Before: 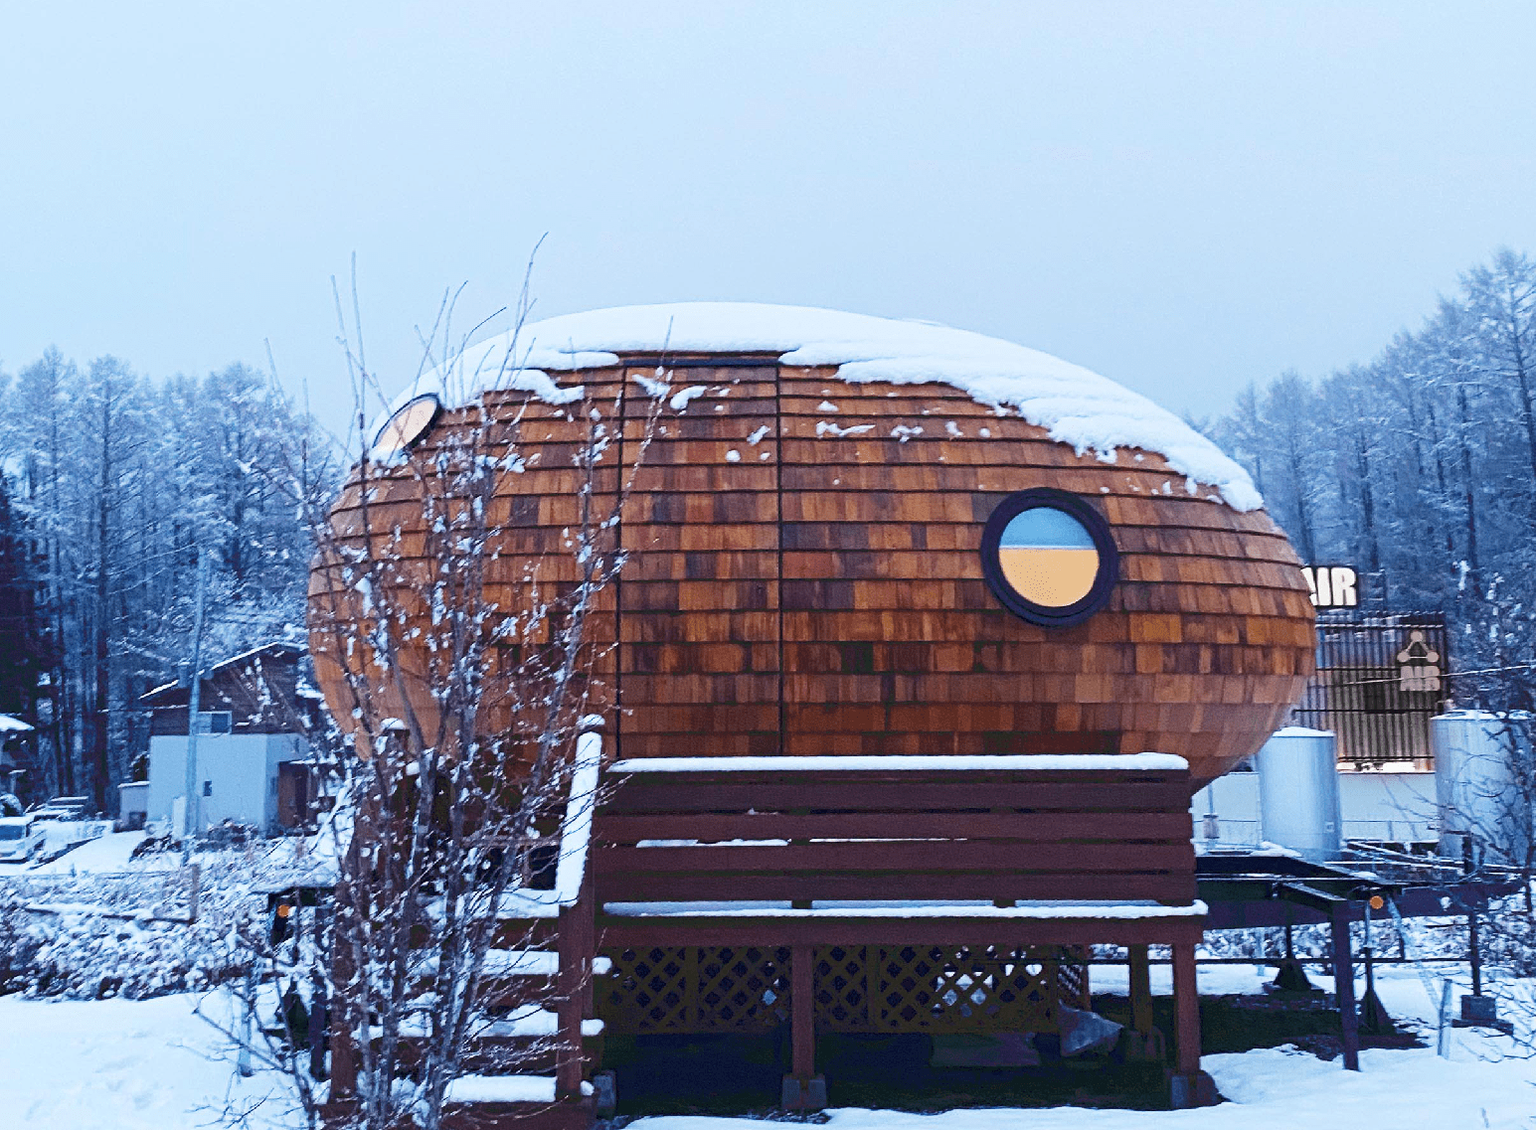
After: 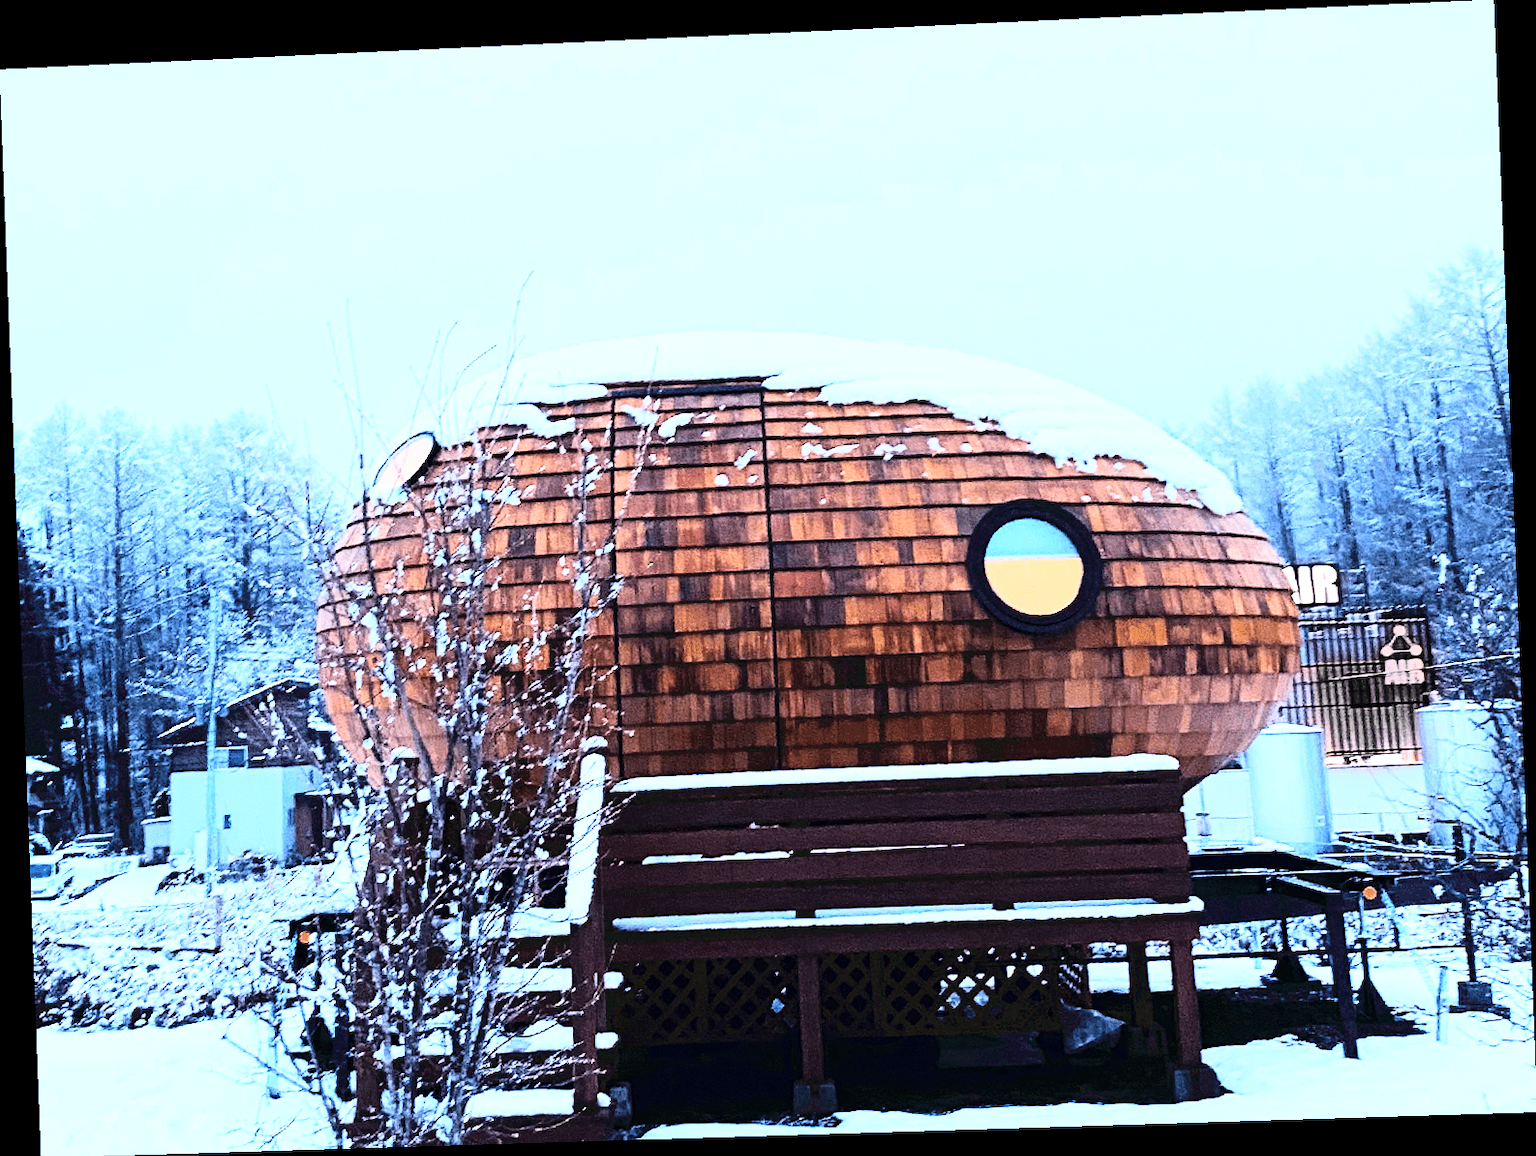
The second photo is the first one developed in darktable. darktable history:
rgb curve: curves: ch0 [(0, 0) (0.21, 0.15) (0.24, 0.21) (0.5, 0.75) (0.75, 0.96) (0.89, 0.99) (1, 1)]; ch1 [(0, 0.02) (0.21, 0.13) (0.25, 0.2) (0.5, 0.67) (0.75, 0.9) (0.89, 0.97) (1, 1)]; ch2 [(0, 0.02) (0.21, 0.13) (0.25, 0.2) (0.5, 0.67) (0.75, 0.9) (0.89, 0.97) (1, 1)], compensate middle gray true
rotate and perspective: rotation -2.22°, lens shift (horizontal) -0.022, automatic cropping off
